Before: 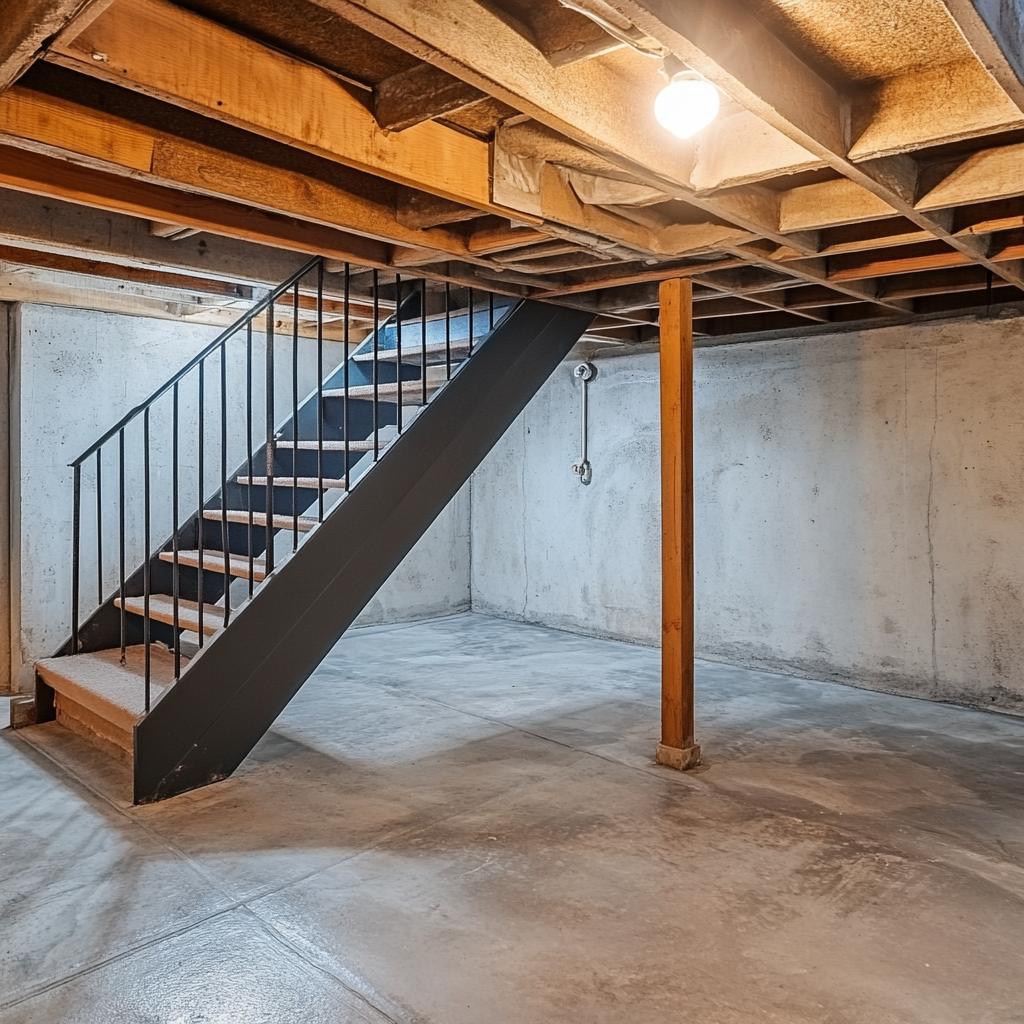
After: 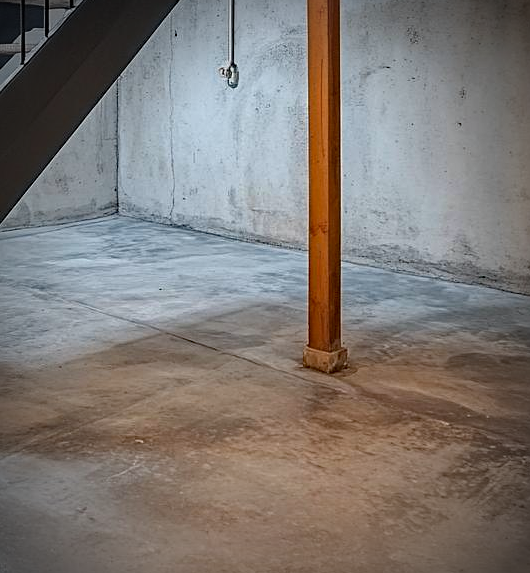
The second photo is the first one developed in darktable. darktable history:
crop: left 34.479%, top 38.822%, right 13.718%, bottom 5.172%
vignetting: fall-off start 67.5%, fall-off radius 67.23%, brightness -0.813, automatic ratio true
haze removal: strength 0.29, distance 0.25, compatibility mode true, adaptive false
sharpen: amount 0.2
